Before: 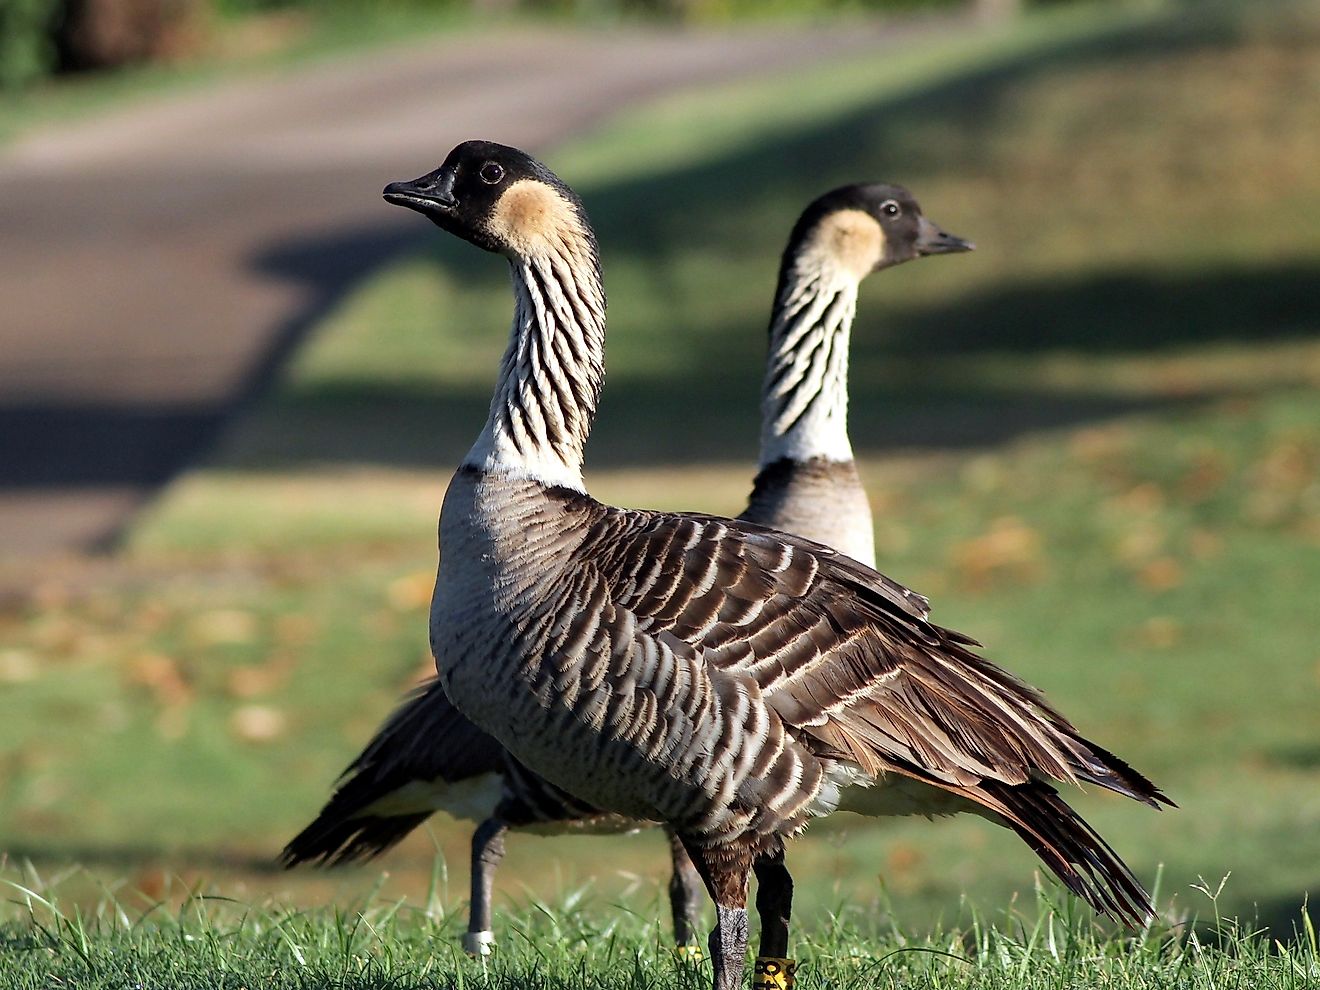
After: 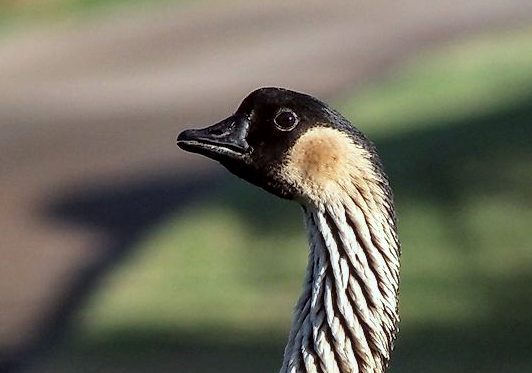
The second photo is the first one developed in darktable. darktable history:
exposure: black level correction 0, compensate highlight preservation false
crop: left 15.624%, top 5.444%, right 44.073%, bottom 56.788%
local contrast: on, module defaults
color correction: highlights a* -2.96, highlights b* -1.98, shadows a* 2.17, shadows b* 2.66
